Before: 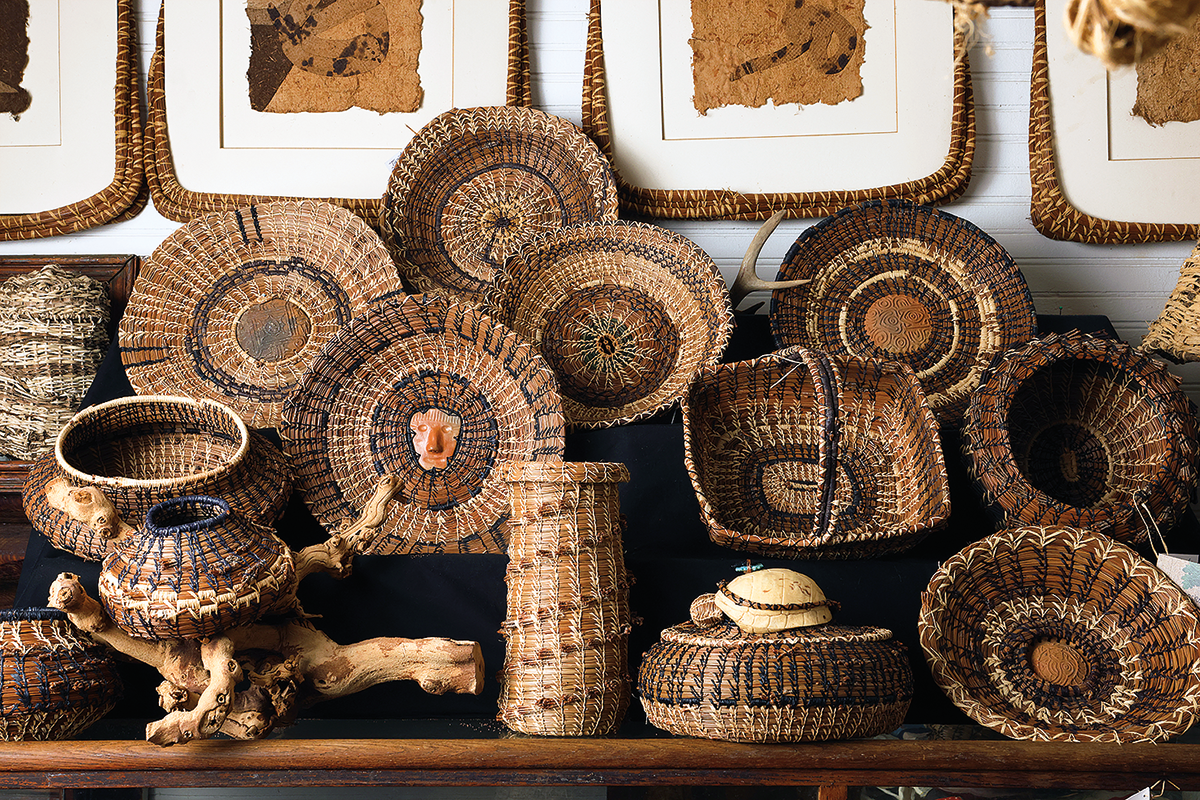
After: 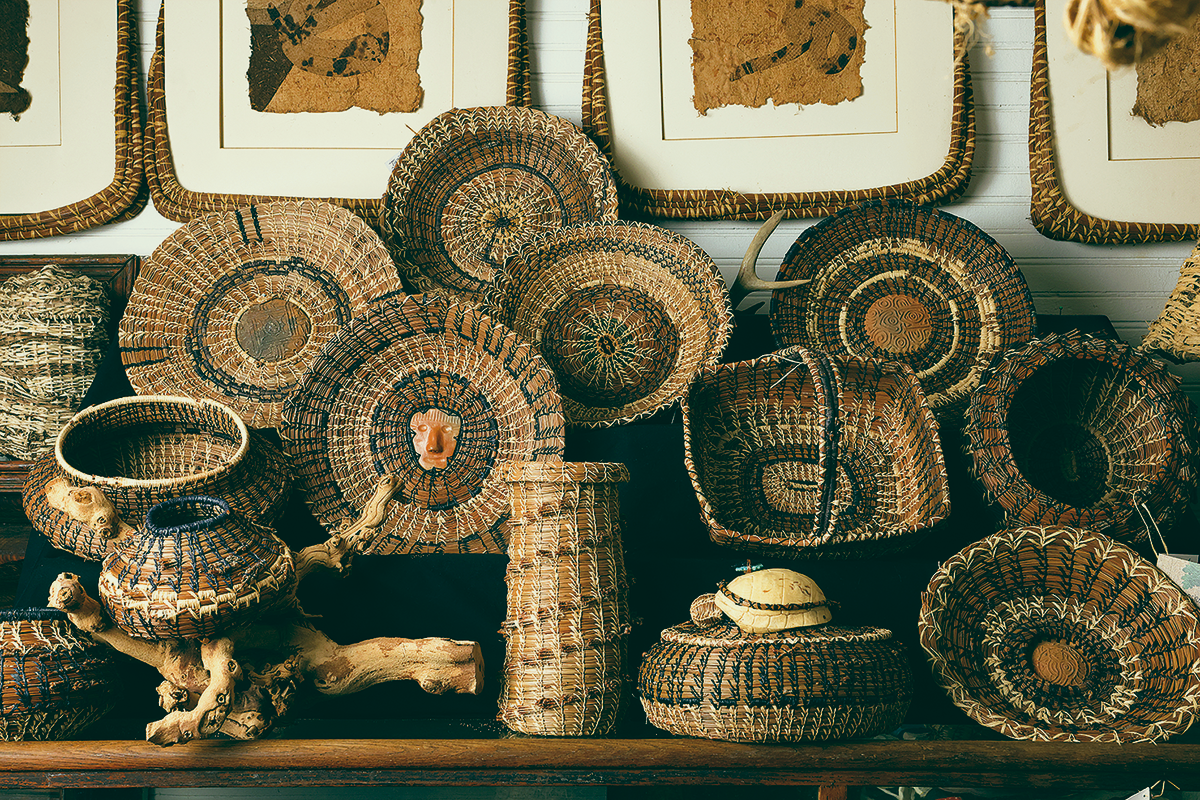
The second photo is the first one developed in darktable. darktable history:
color balance: lift [1.005, 0.99, 1.007, 1.01], gamma [1, 1.034, 1.032, 0.966], gain [0.873, 1.055, 1.067, 0.933]
haze removal: compatibility mode true, adaptive false
